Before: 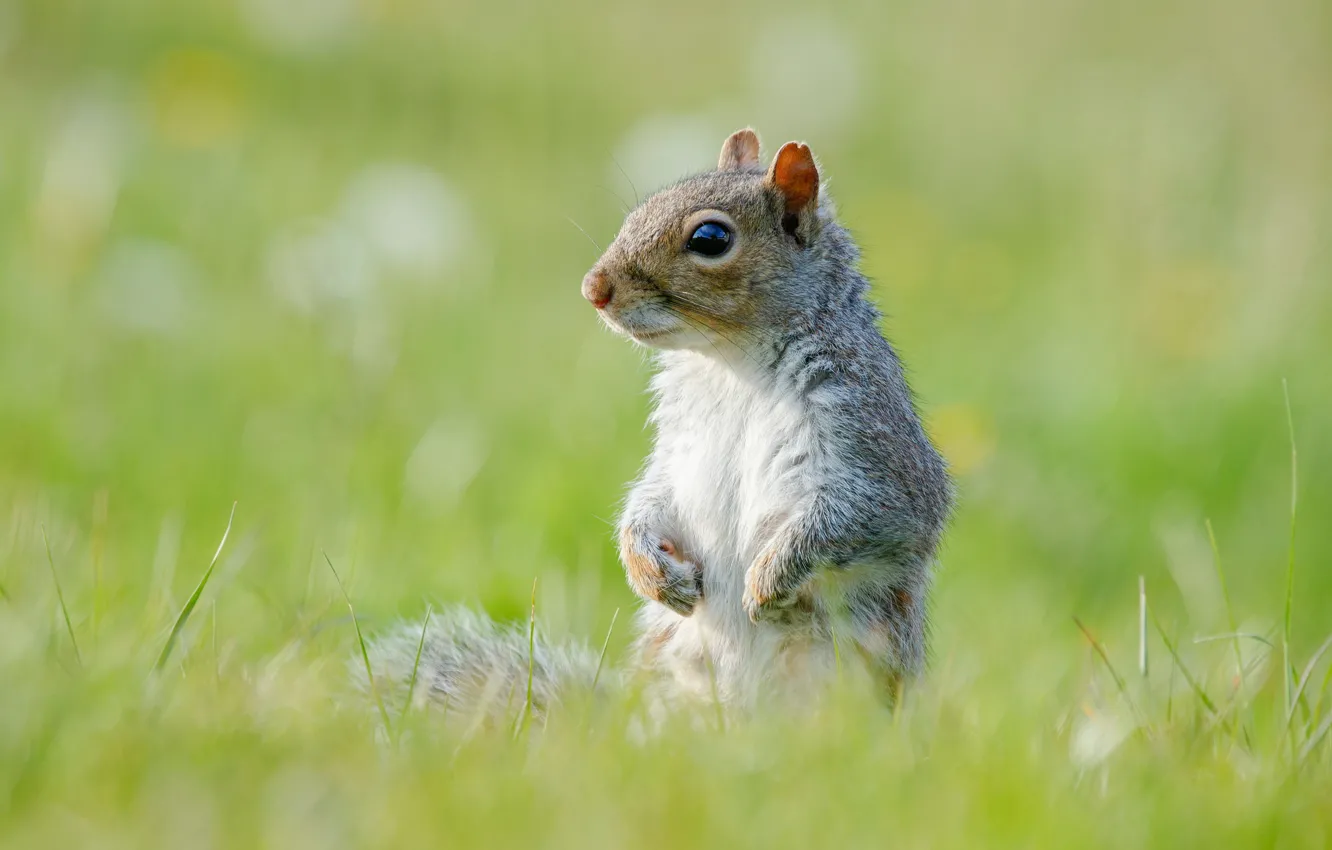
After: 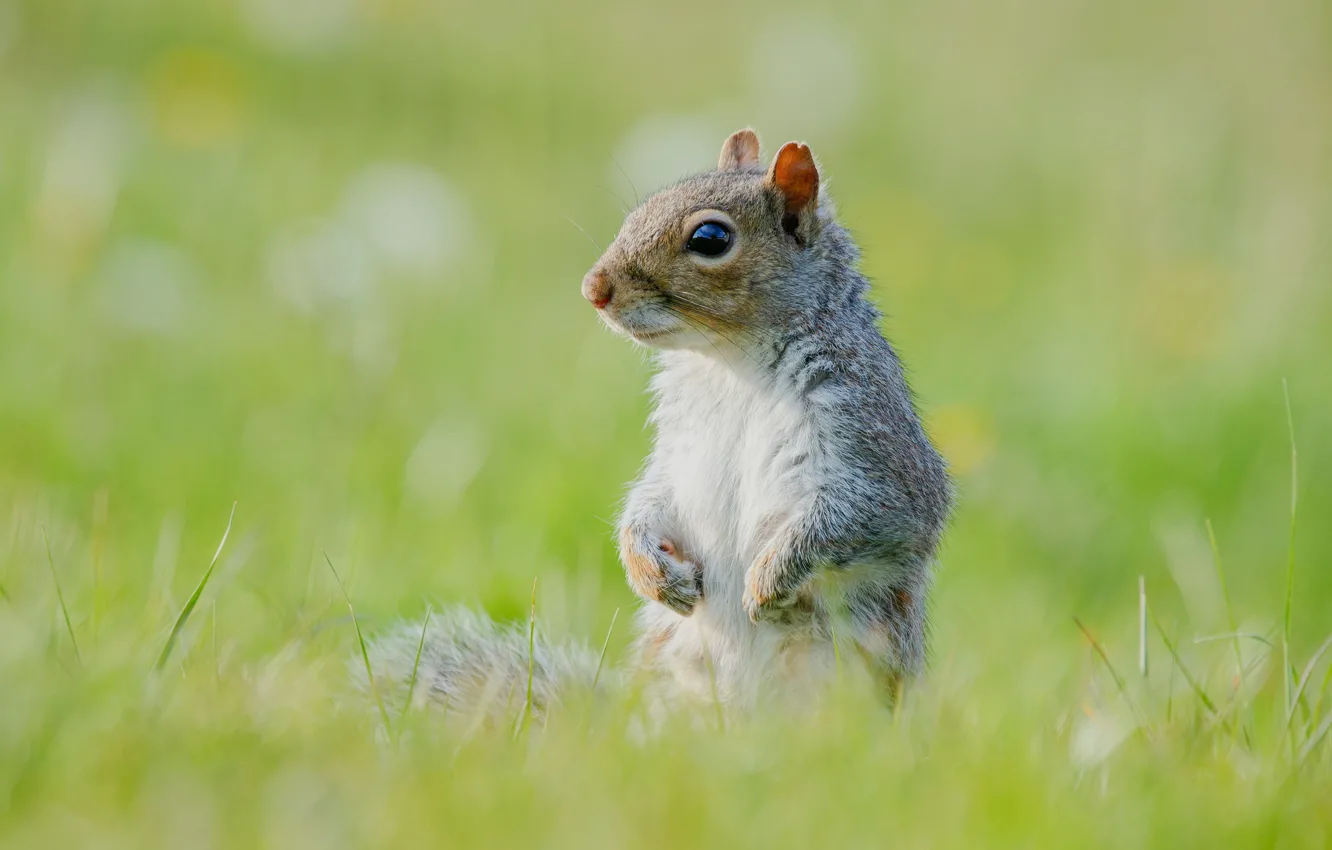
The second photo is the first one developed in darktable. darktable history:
tone equalizer: -8 EV -0.001 EV, -7 EV 0.005 EV, -6 EV -0.033 EV, -5 EV 0.015 EV, -4 EV -0.01 EV, -3 EV 0.027 EV, -2 EV -0.081 EV, -1 EV -0.31 EV, +0 EV -0.554 EV, edges refinement/feathering 500, mask exposure compensation -1.57 EV, preserve details no
